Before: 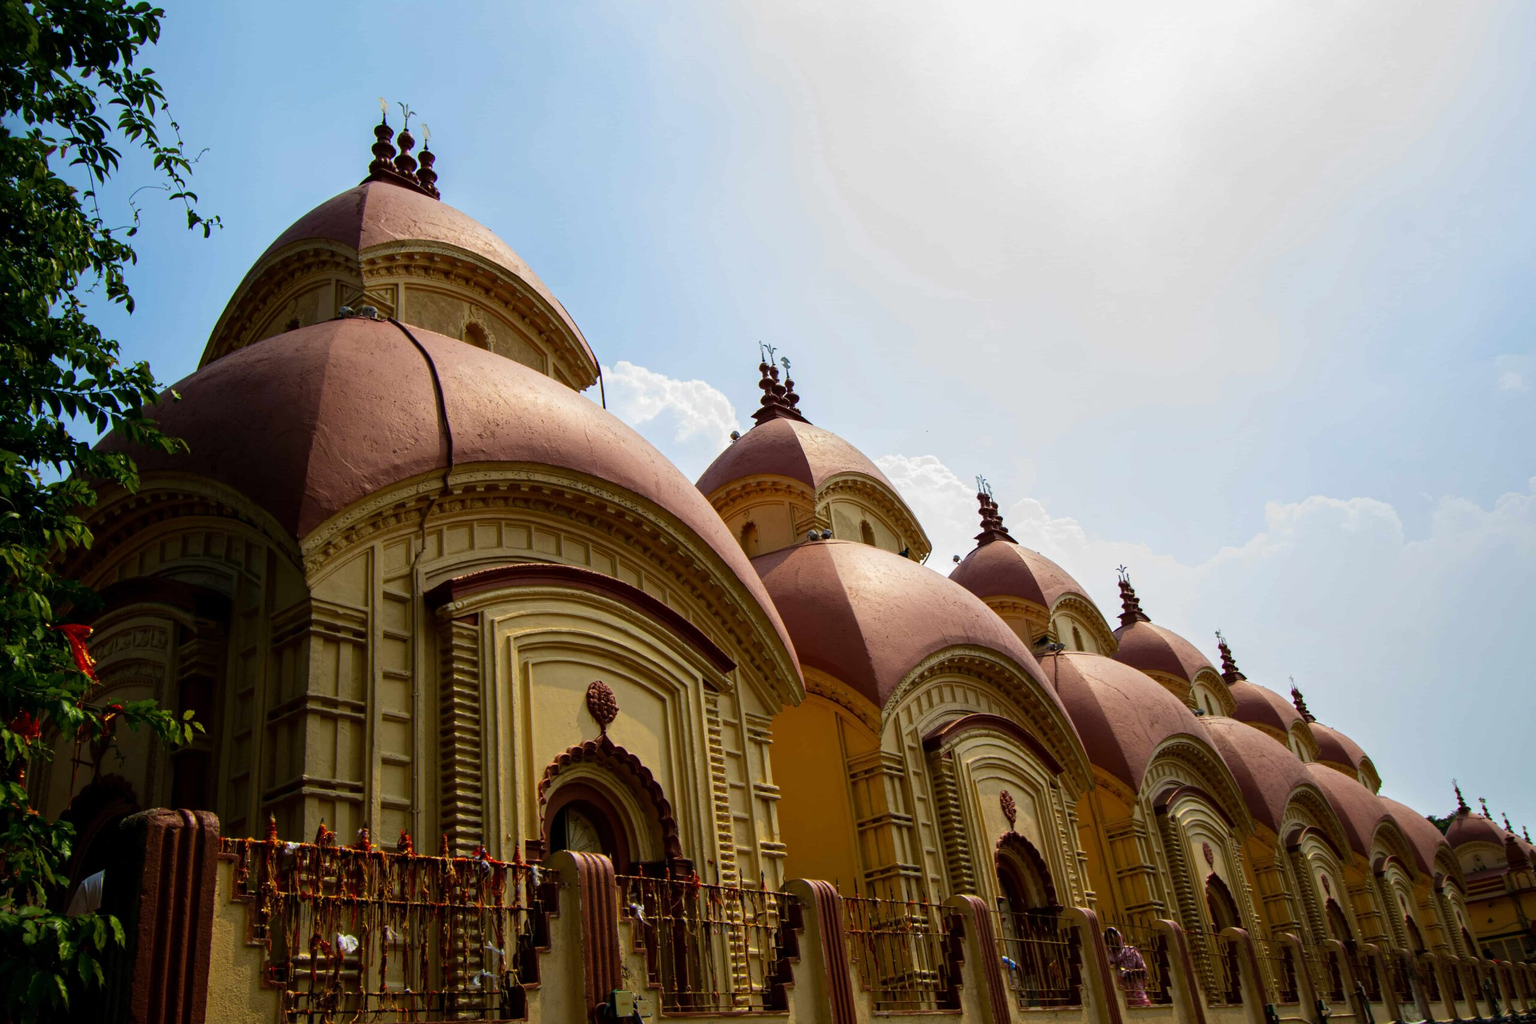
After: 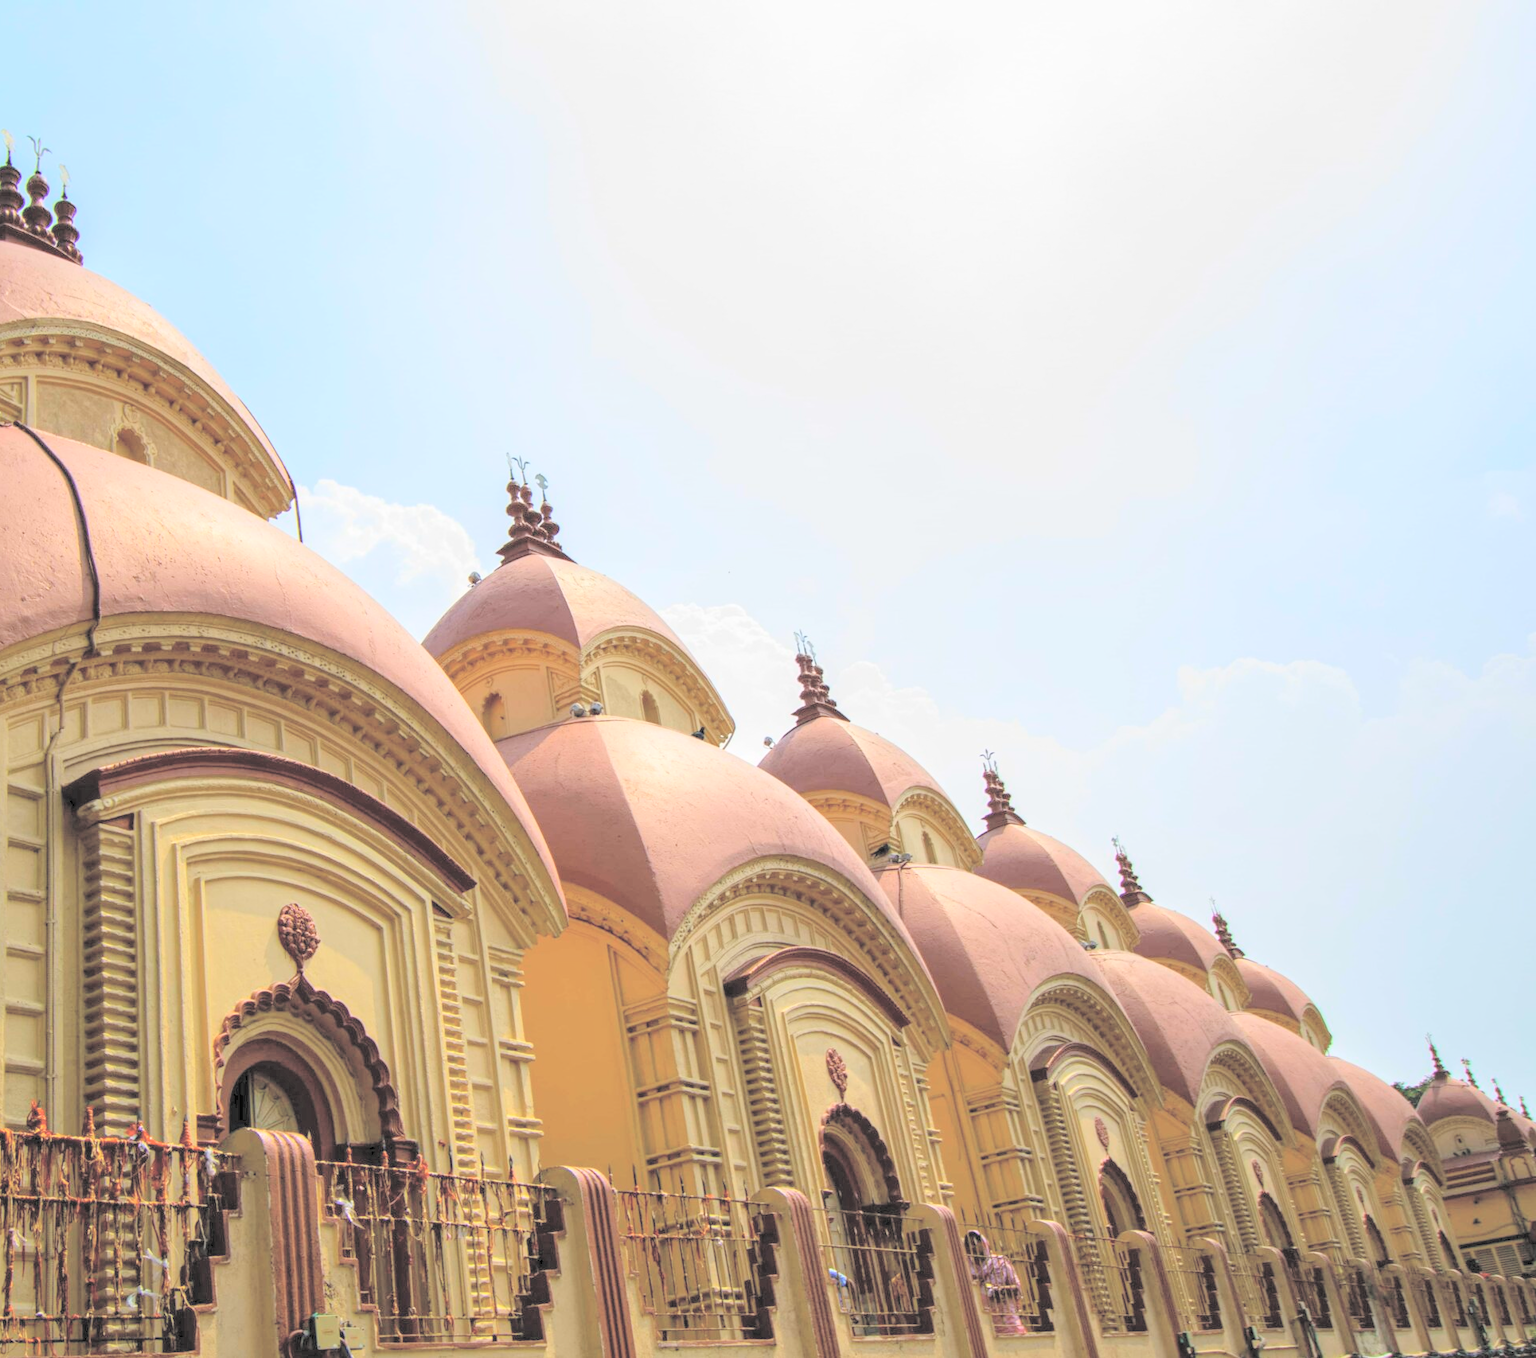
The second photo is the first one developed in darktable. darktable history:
crop and rotate: left 24.6%
local contrast: detail 110%
contrast brightness saturation: brightness 1
